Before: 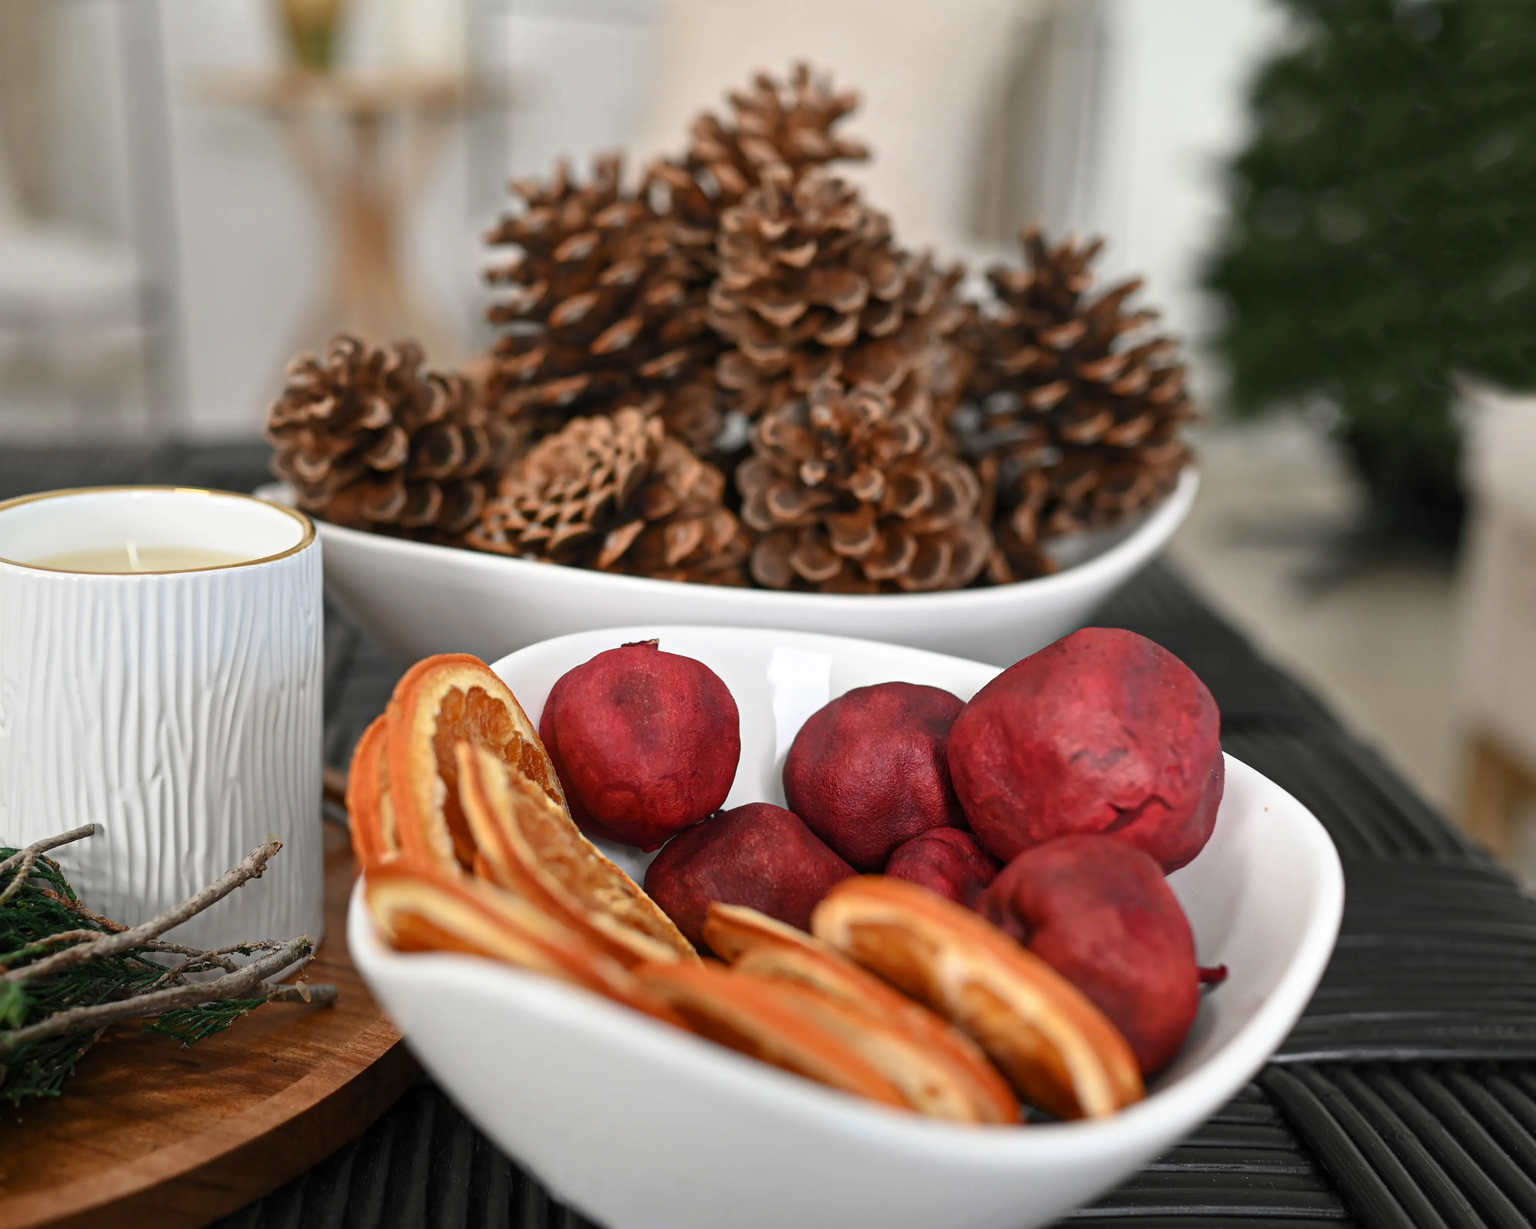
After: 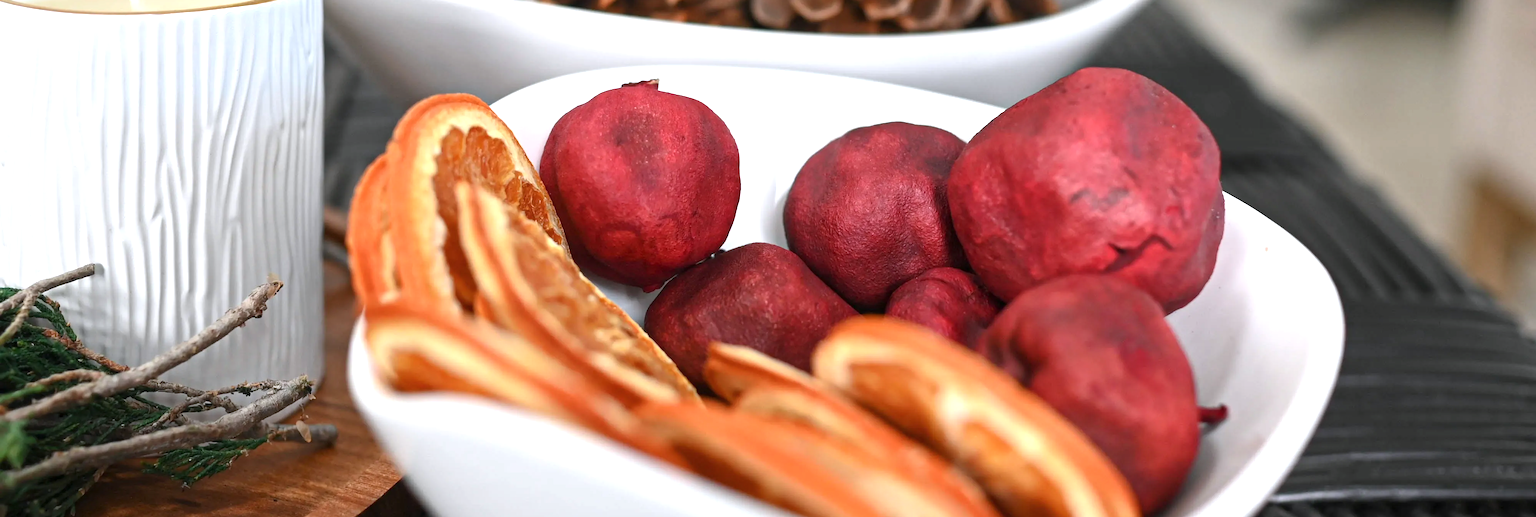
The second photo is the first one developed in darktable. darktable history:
exposure: exposure 0.61 EV, compensate highlight preservation false
crop: top 45.613%, bottom 12.266%
color correction: highlights a* -0.112, highlights b* -5.47, shadows a* -0.139, shadows b* -0.118
